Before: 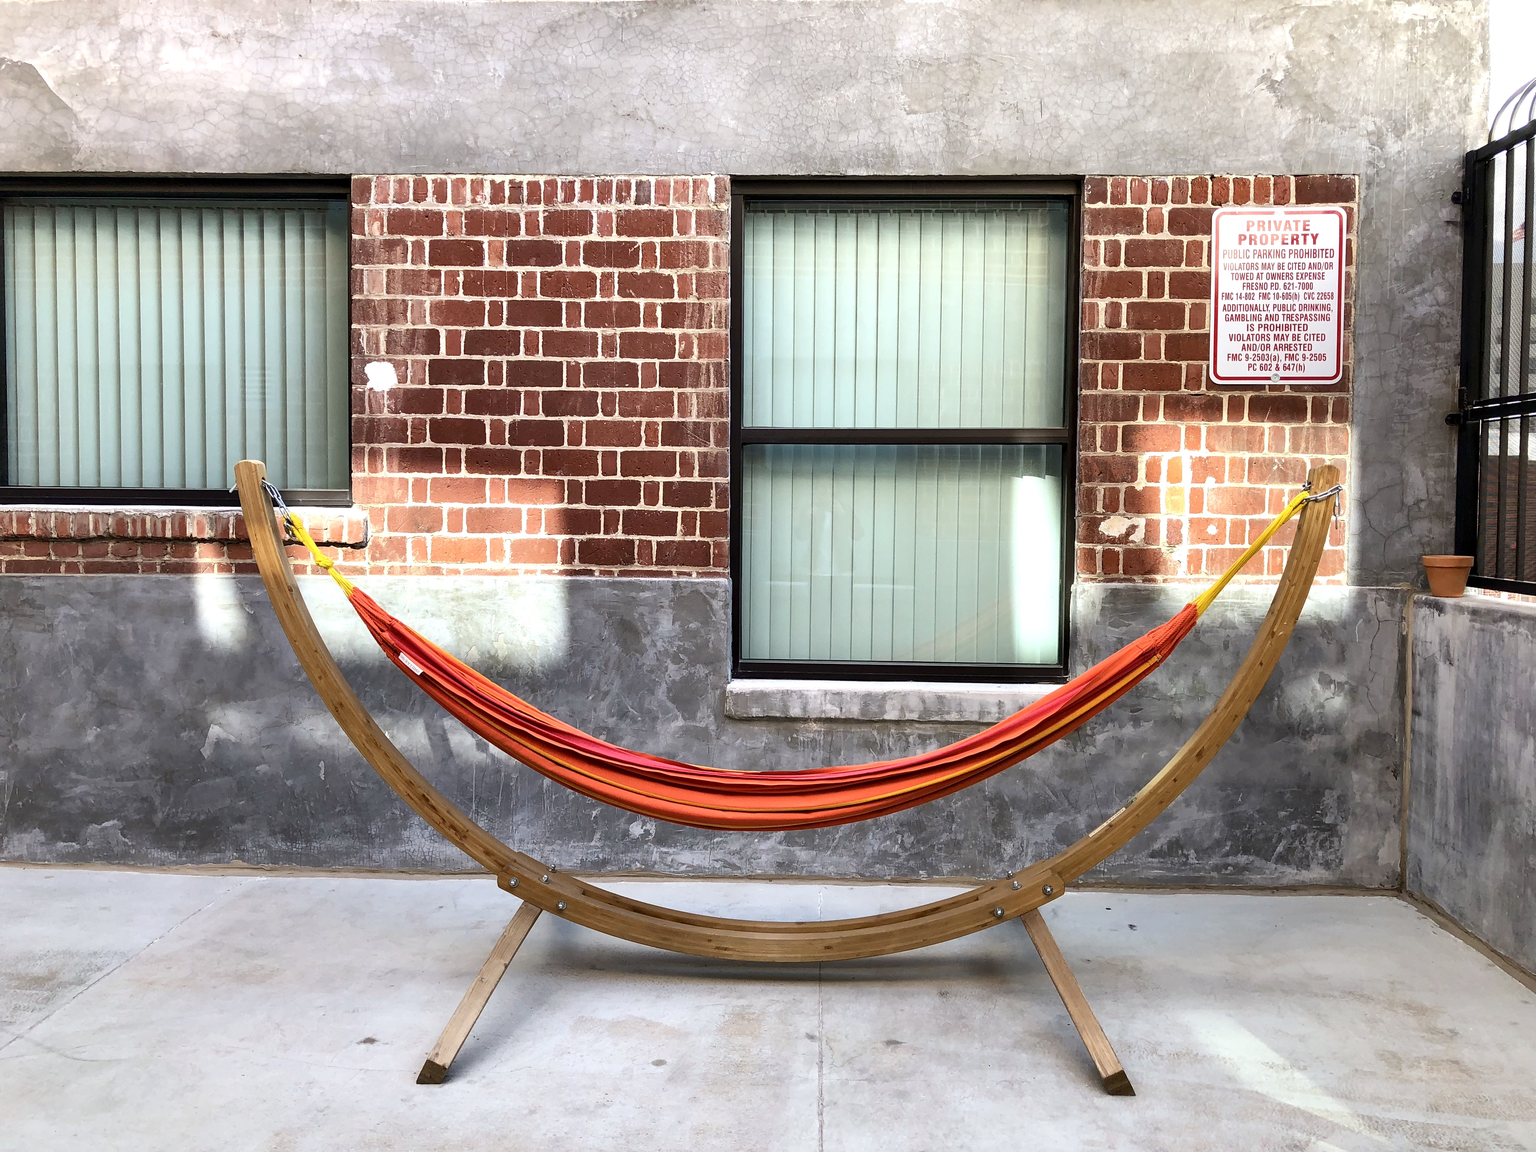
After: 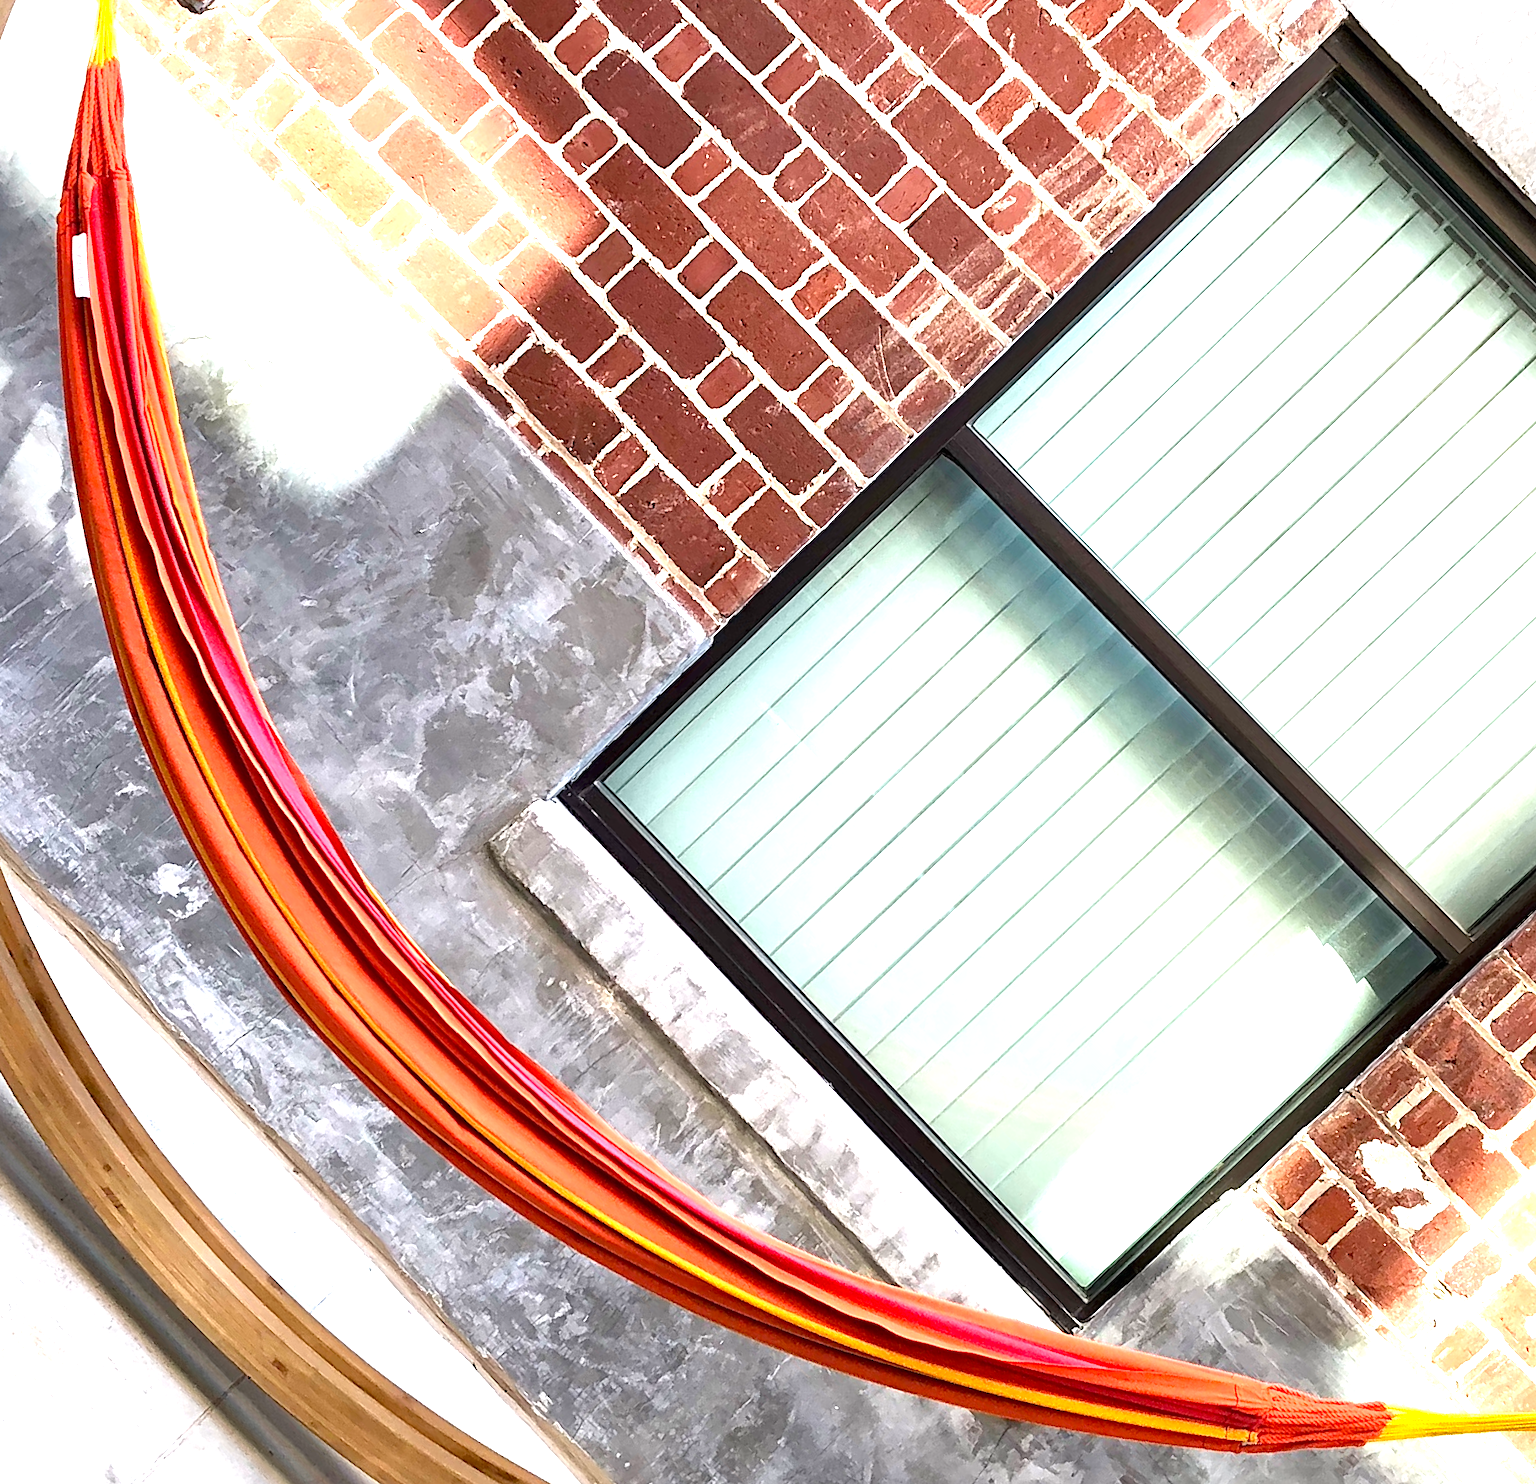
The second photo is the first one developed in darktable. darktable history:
crop and rotate: angle -45.59°, top 16.339%, right 0.792%, bottom 11.715%
sharpen: radius 5.291, amount 0.315, threshold 26.854
exposure: black level correction 0, exposure 1.199 EV, compensate exposure bias true, compensate highlight preservation false
